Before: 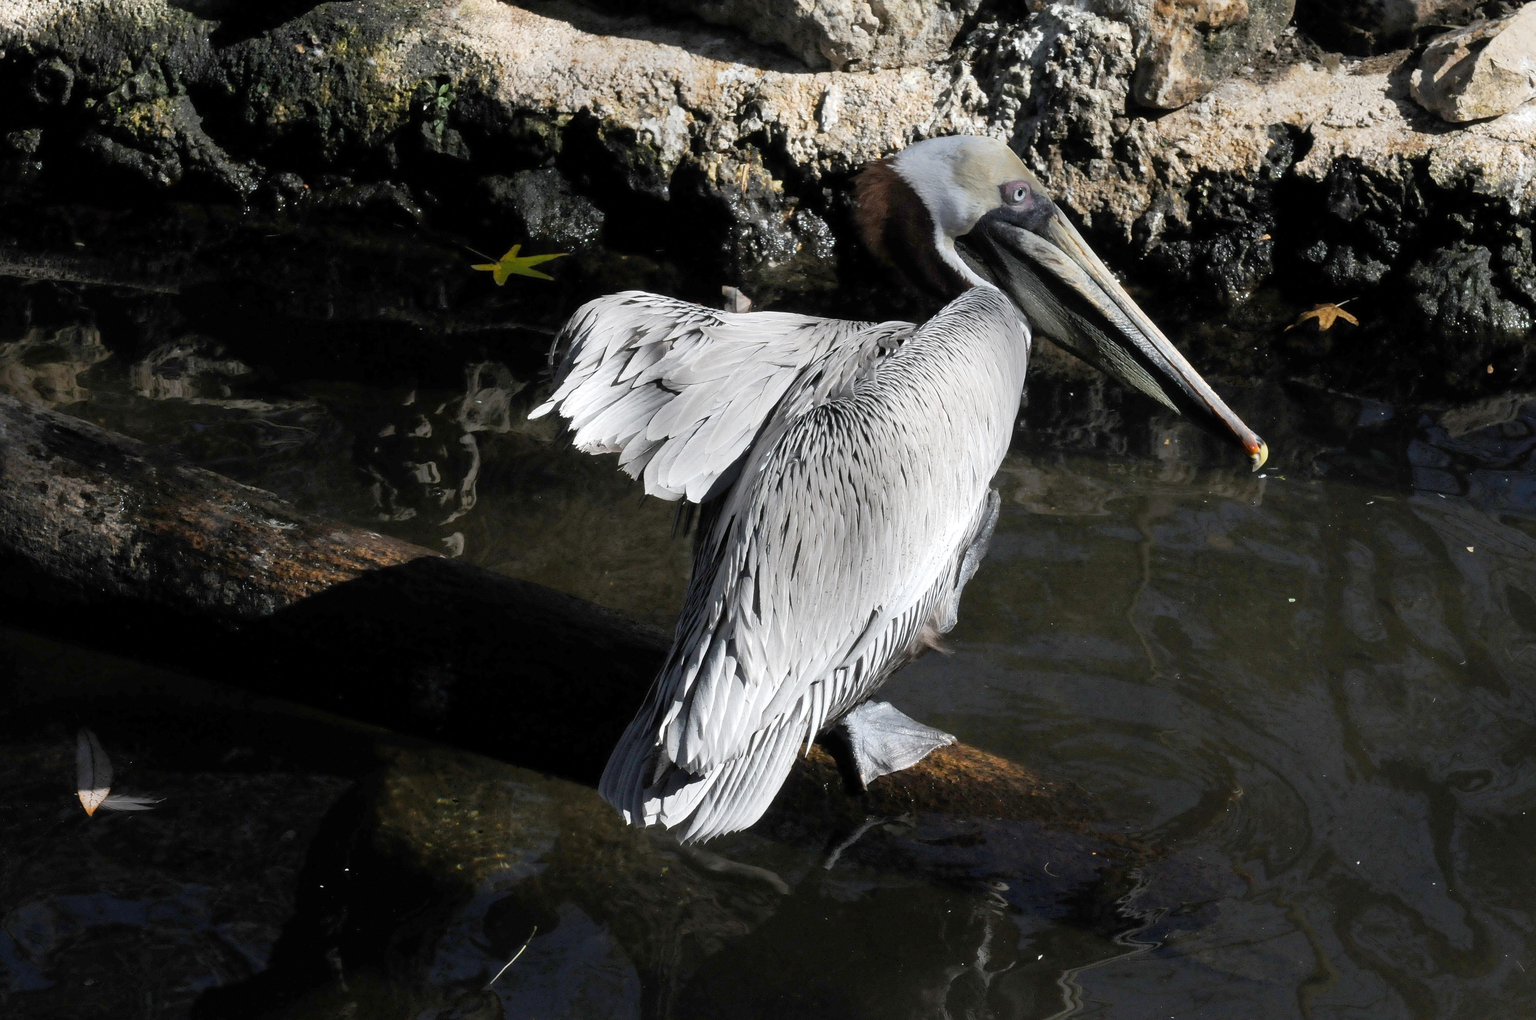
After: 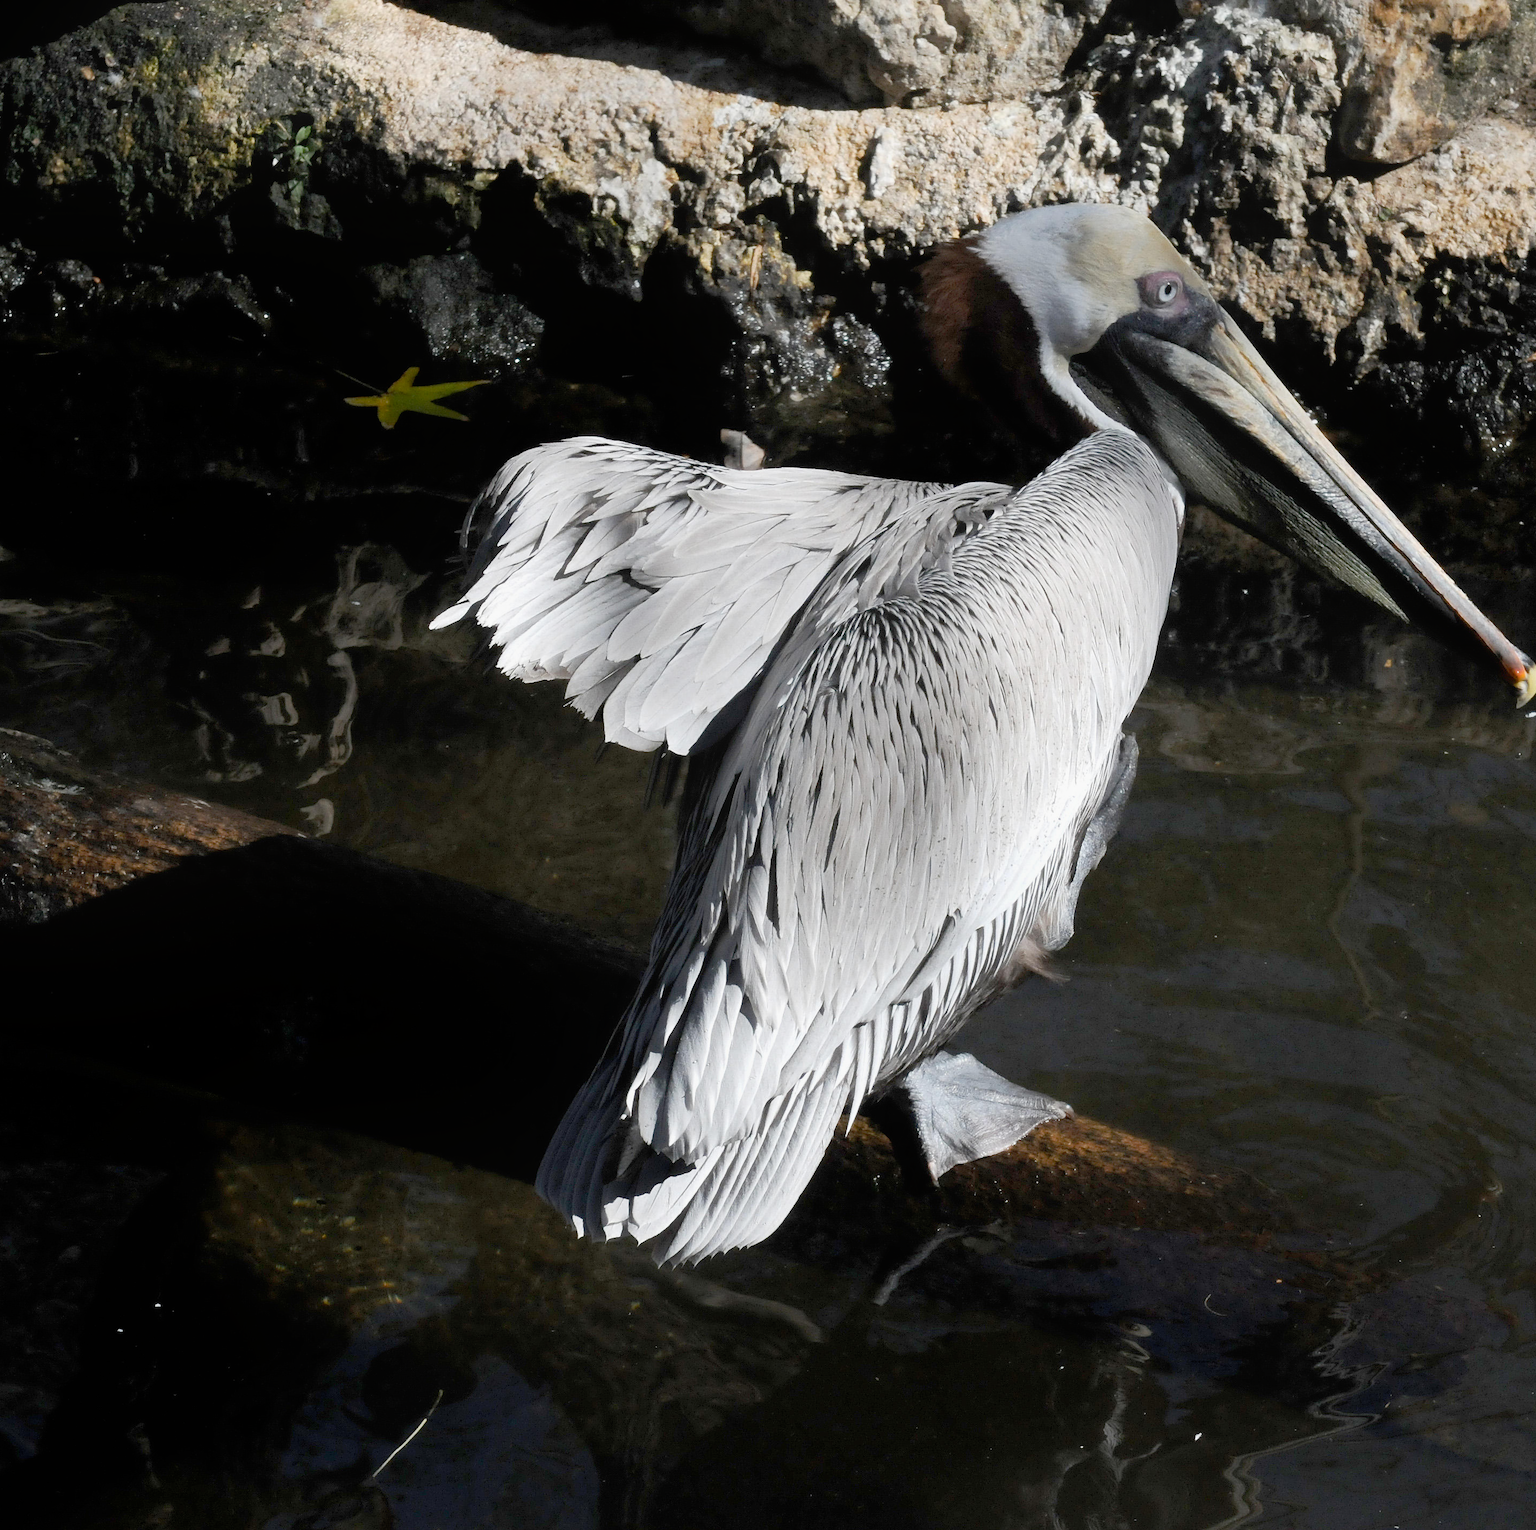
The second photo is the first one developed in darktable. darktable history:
contrast equalizer: octaves 7, y [[0.6 ×6], [0.55 ×6], [0 ×6], [0 ×6], [0 ×6]], mix -0.36
crop and rotate: left 15.754%, right 17.579%
